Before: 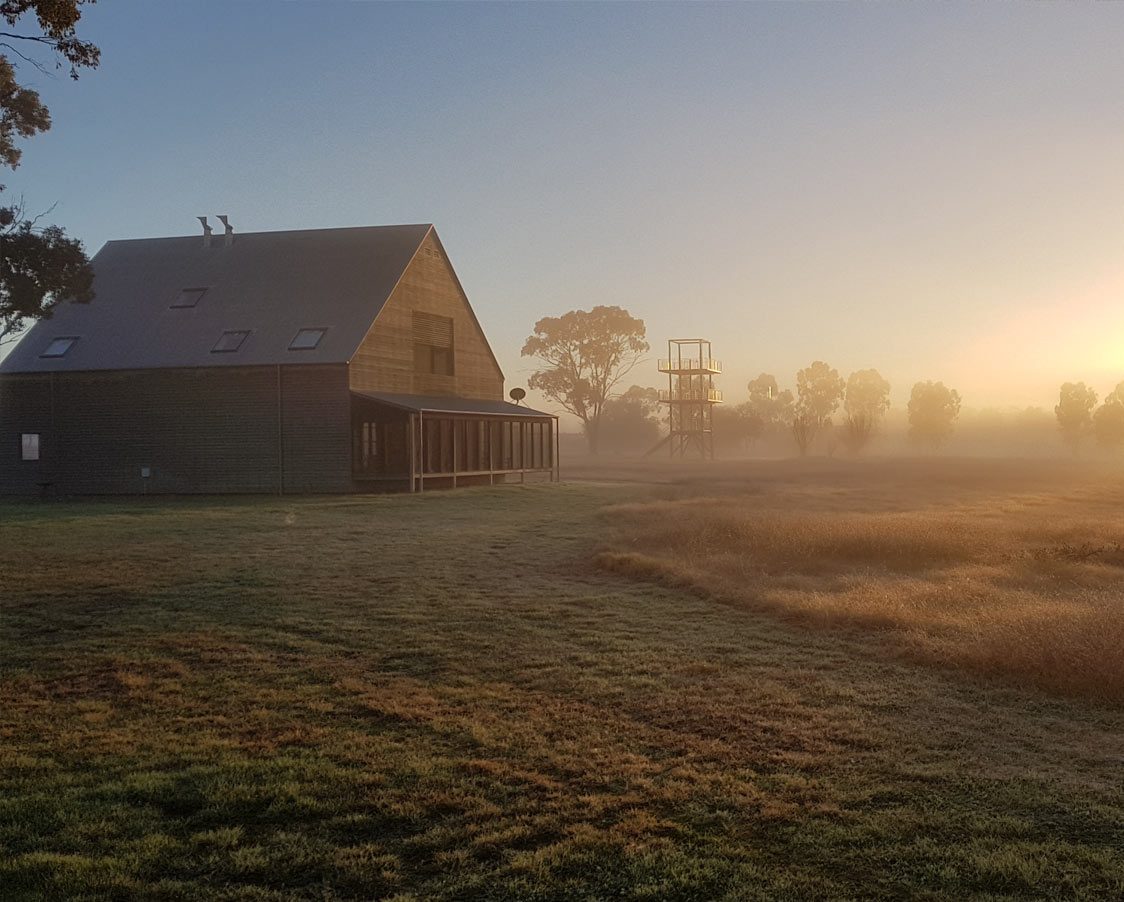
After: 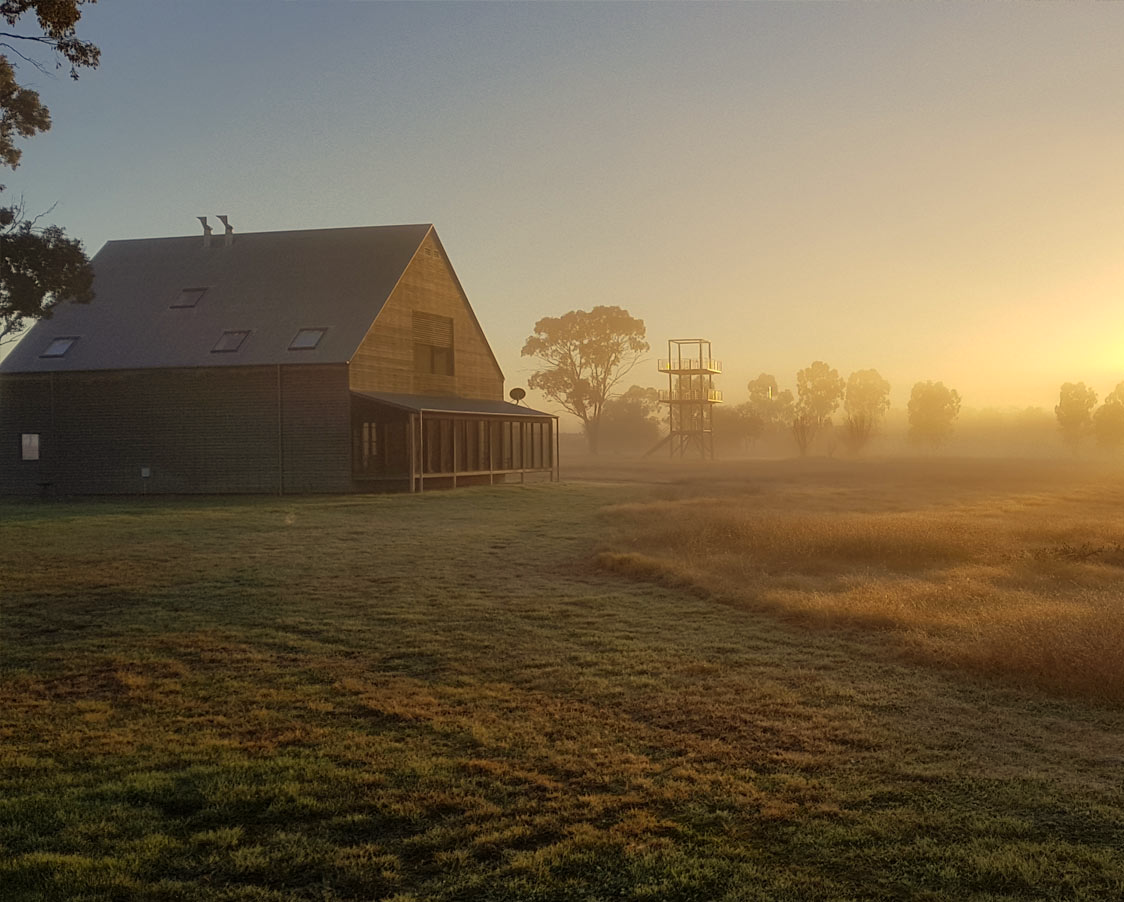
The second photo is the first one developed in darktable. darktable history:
color correction: highlights a* 1.49, highlights b* 17.81
